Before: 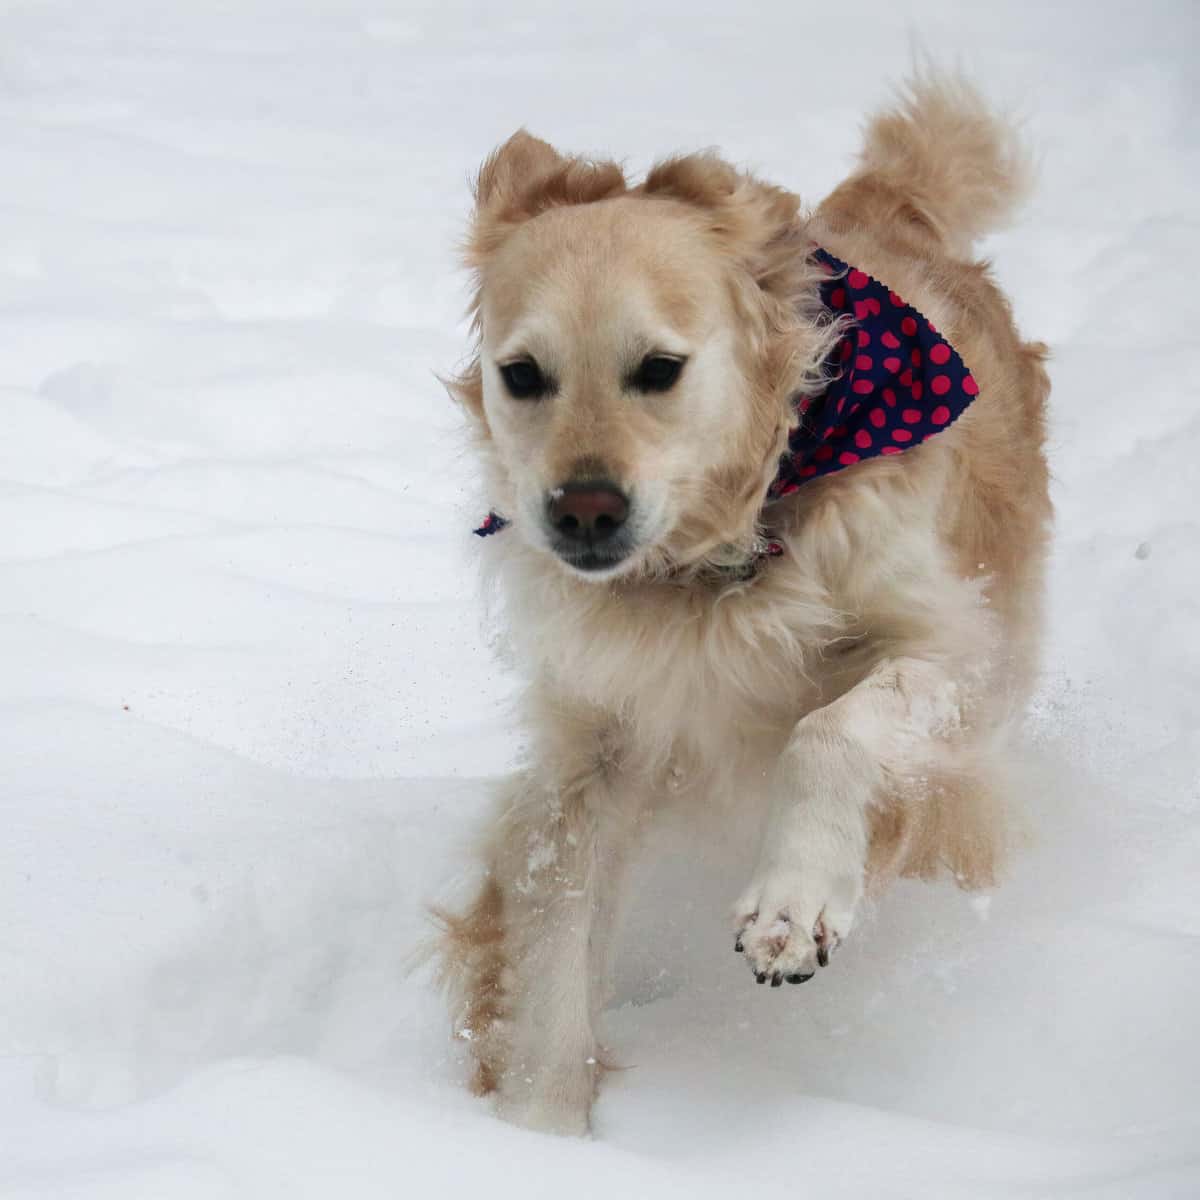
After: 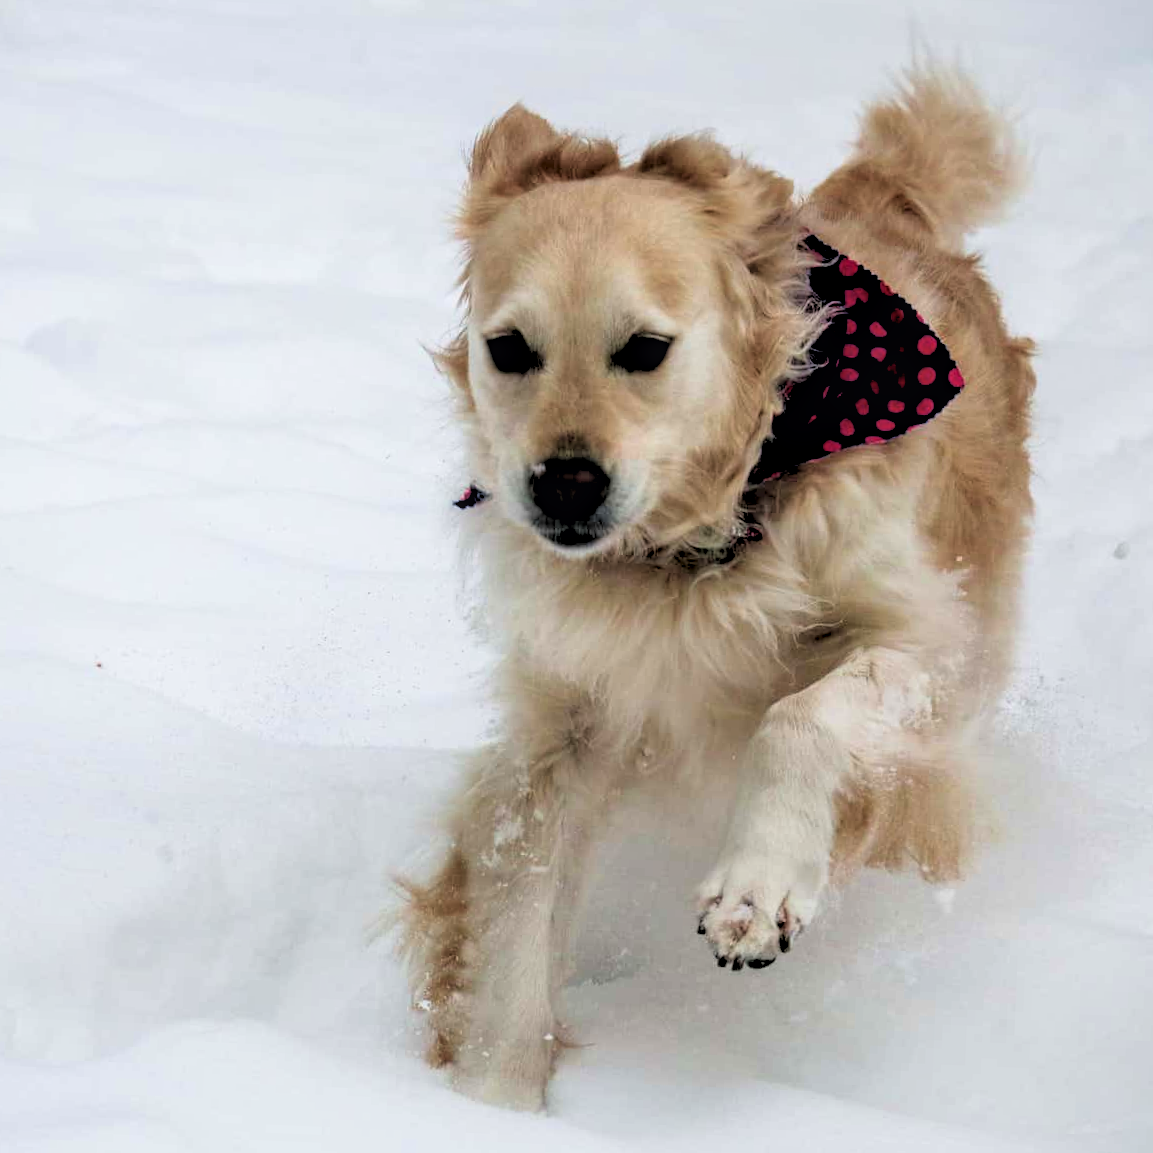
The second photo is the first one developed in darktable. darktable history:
rgb levels: levels [[0.029, 0.461, 0.922], [0, 0.5, 1], [0, 0.5, 1]]
crop and rotate: angle -2.38°
local contrast: on, module defaults
velvia: on, module defaults
filmic rgb: black relative exposure -16 EV, white relative exposure 2.93 EV, hardness 10.04, color science v6 (2022)
